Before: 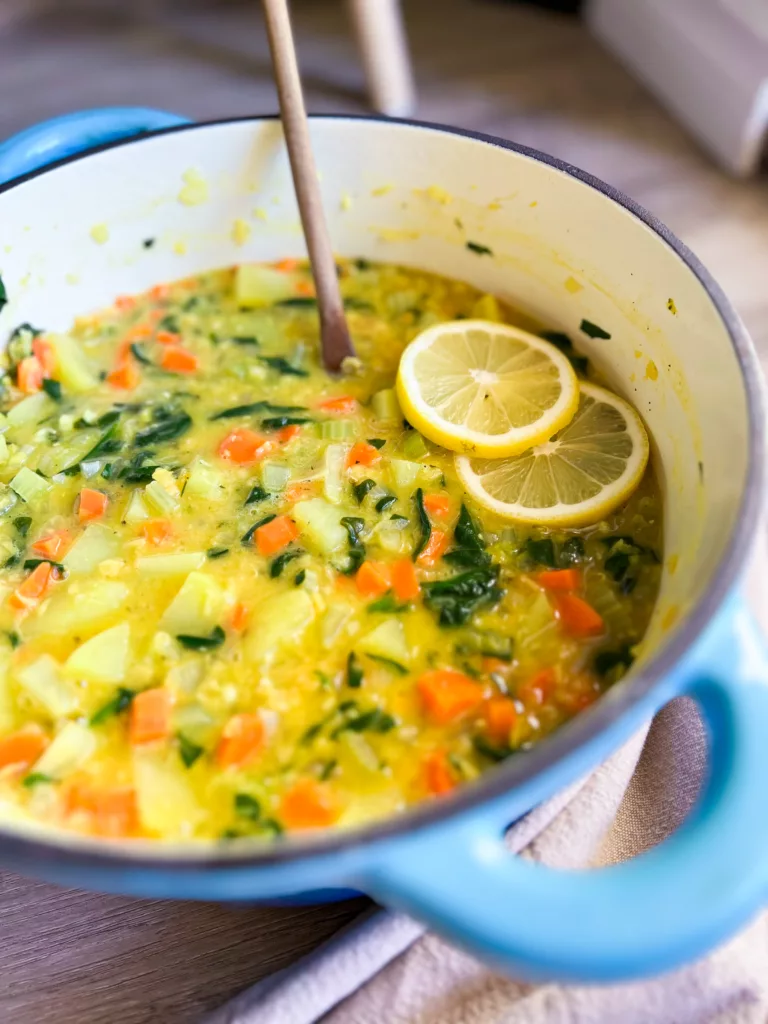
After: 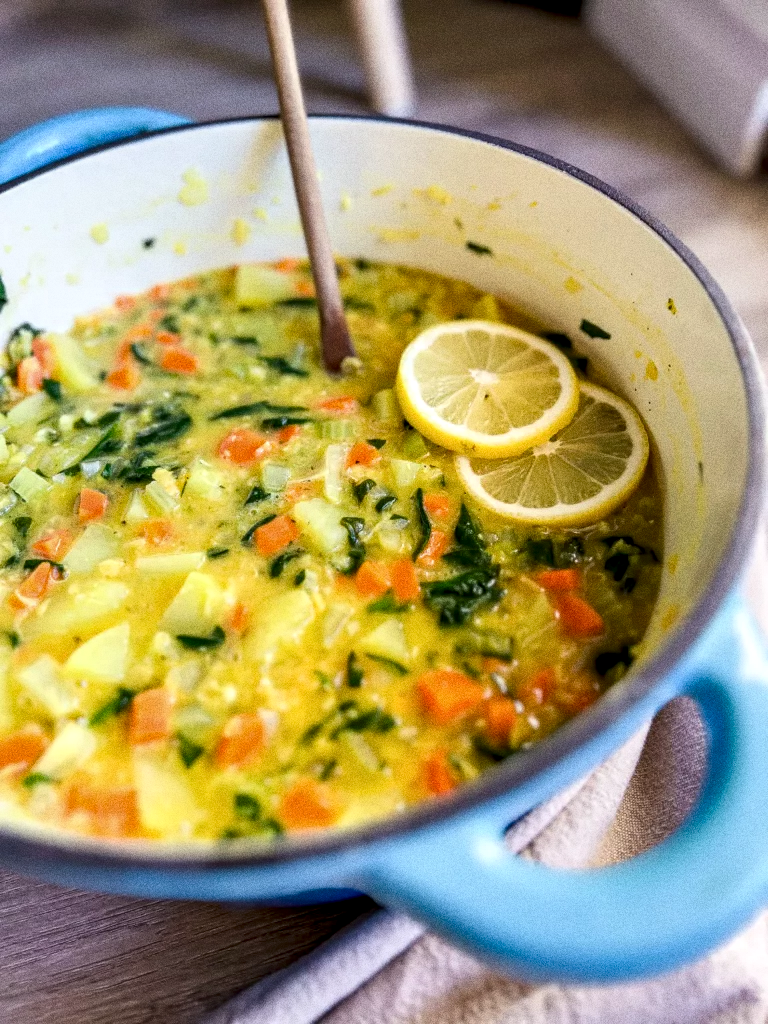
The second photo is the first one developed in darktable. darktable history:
exposure: exposure -0.116 EV, compensate exposure bias true, compensate highlight preservation false
local contrast: detail 144%
grain: coarseness 11.82 ISO, strength 36.67%, mid-tones bias 74.17%
